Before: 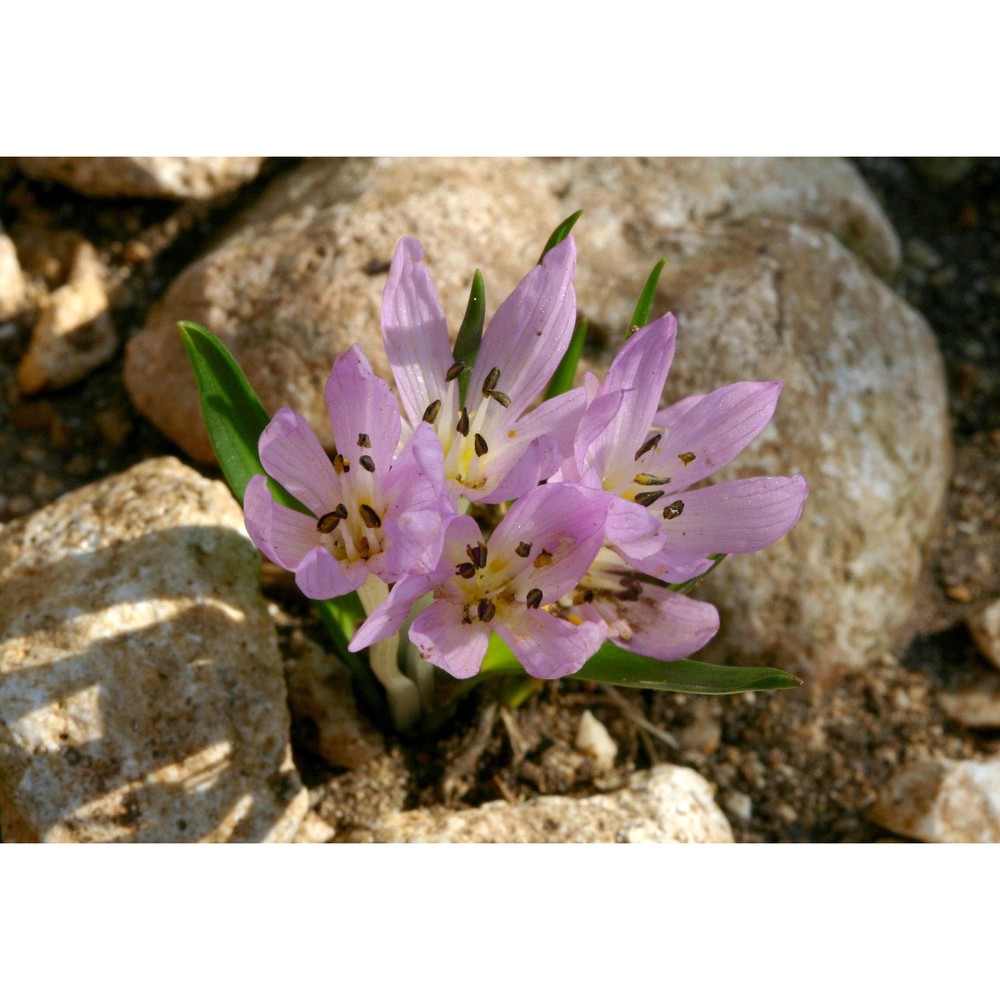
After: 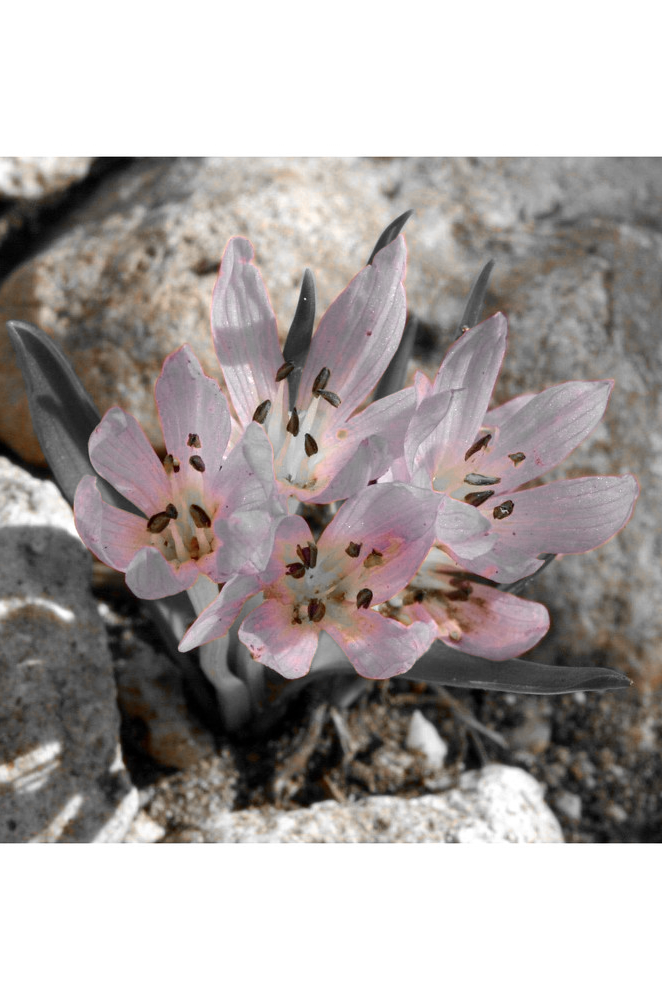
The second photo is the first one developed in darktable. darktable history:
color zones: curves: ch0 [(0, 0.65) (0.096, 0.644) (0.221, 0.539) (0.429, 0.5) (0.571, 0.5) (0.714, 0.5) (0.857, 0.5) (1, 0.65)]; ch1 [(0, 0.5) (0.143, 0.5) (0.257, -0.002) (0.429, 0.04) (0.571, -0.001) (0.714, -0.015) (0.857, 0.024) (1, 0.5)], mix 24.32%
crop: left 17.039%, right 16.709%
